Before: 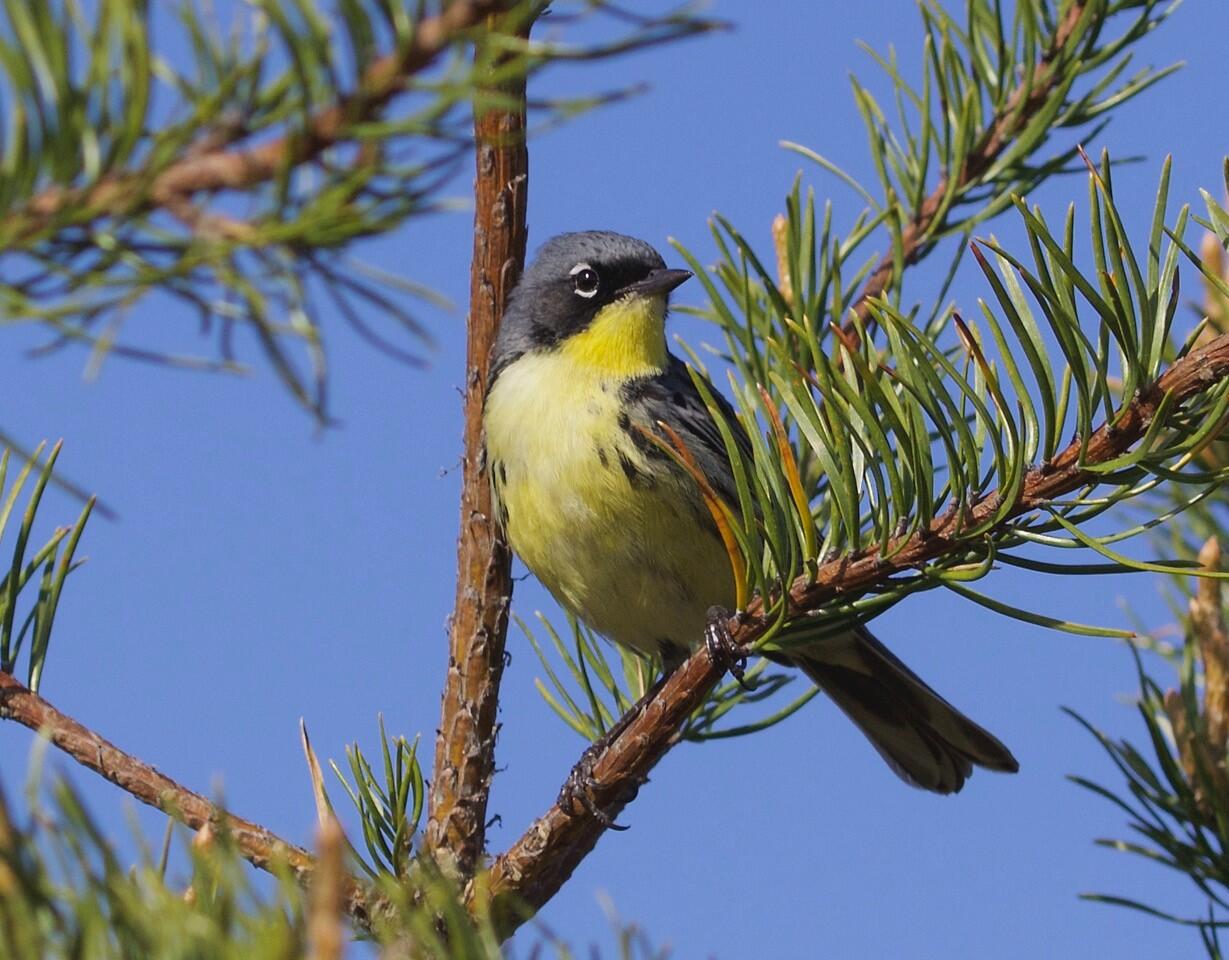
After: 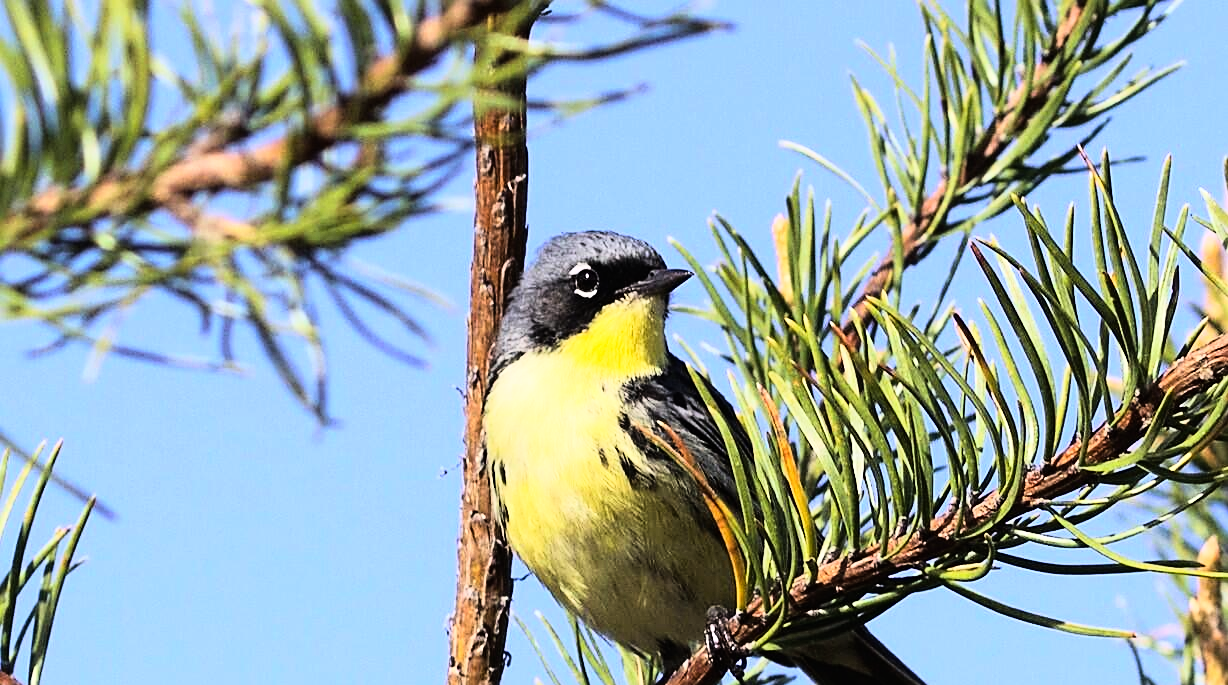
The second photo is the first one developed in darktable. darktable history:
sharpen: on, module defaults
rgb curve: curves: ch0 [(0, 0) (0.21, 0.15) (0.24, 0.21) (0.5, 0.75) (0.75, 0.96) (0.89, 0.99) (1, 1)]; ch1 [(0, 0.02) (0.21, 0.13) (0.25, 0.2) (0.5, 0.67) (0.75, 0.9) (0.89, 0.97) (1, 1)]; ch2 [(0, 0.02) (0.21, 0.13) (0.25, 0.2) (0.5, 0.67) (0.75, 0.9) (0.89, 0.97) (1, 1)], compensate middle gray true
crop: bottom 28.576%
